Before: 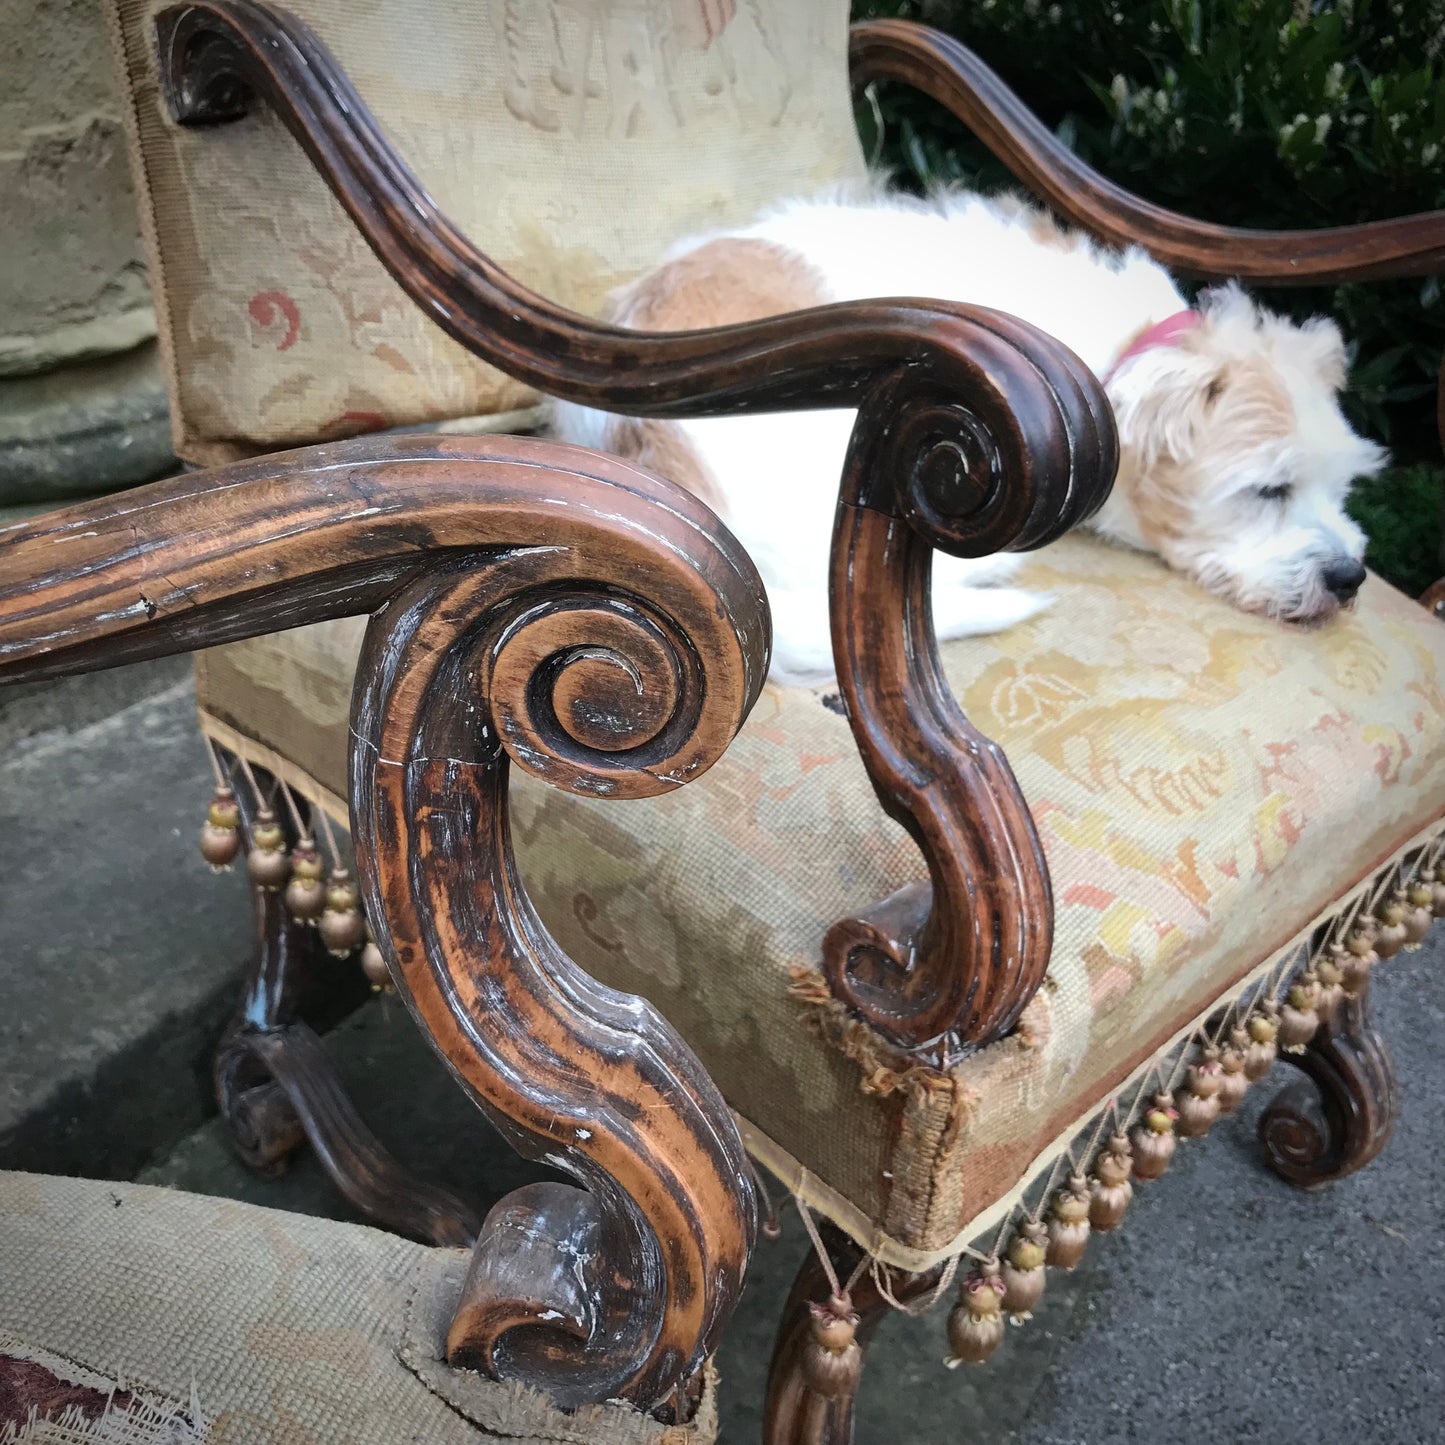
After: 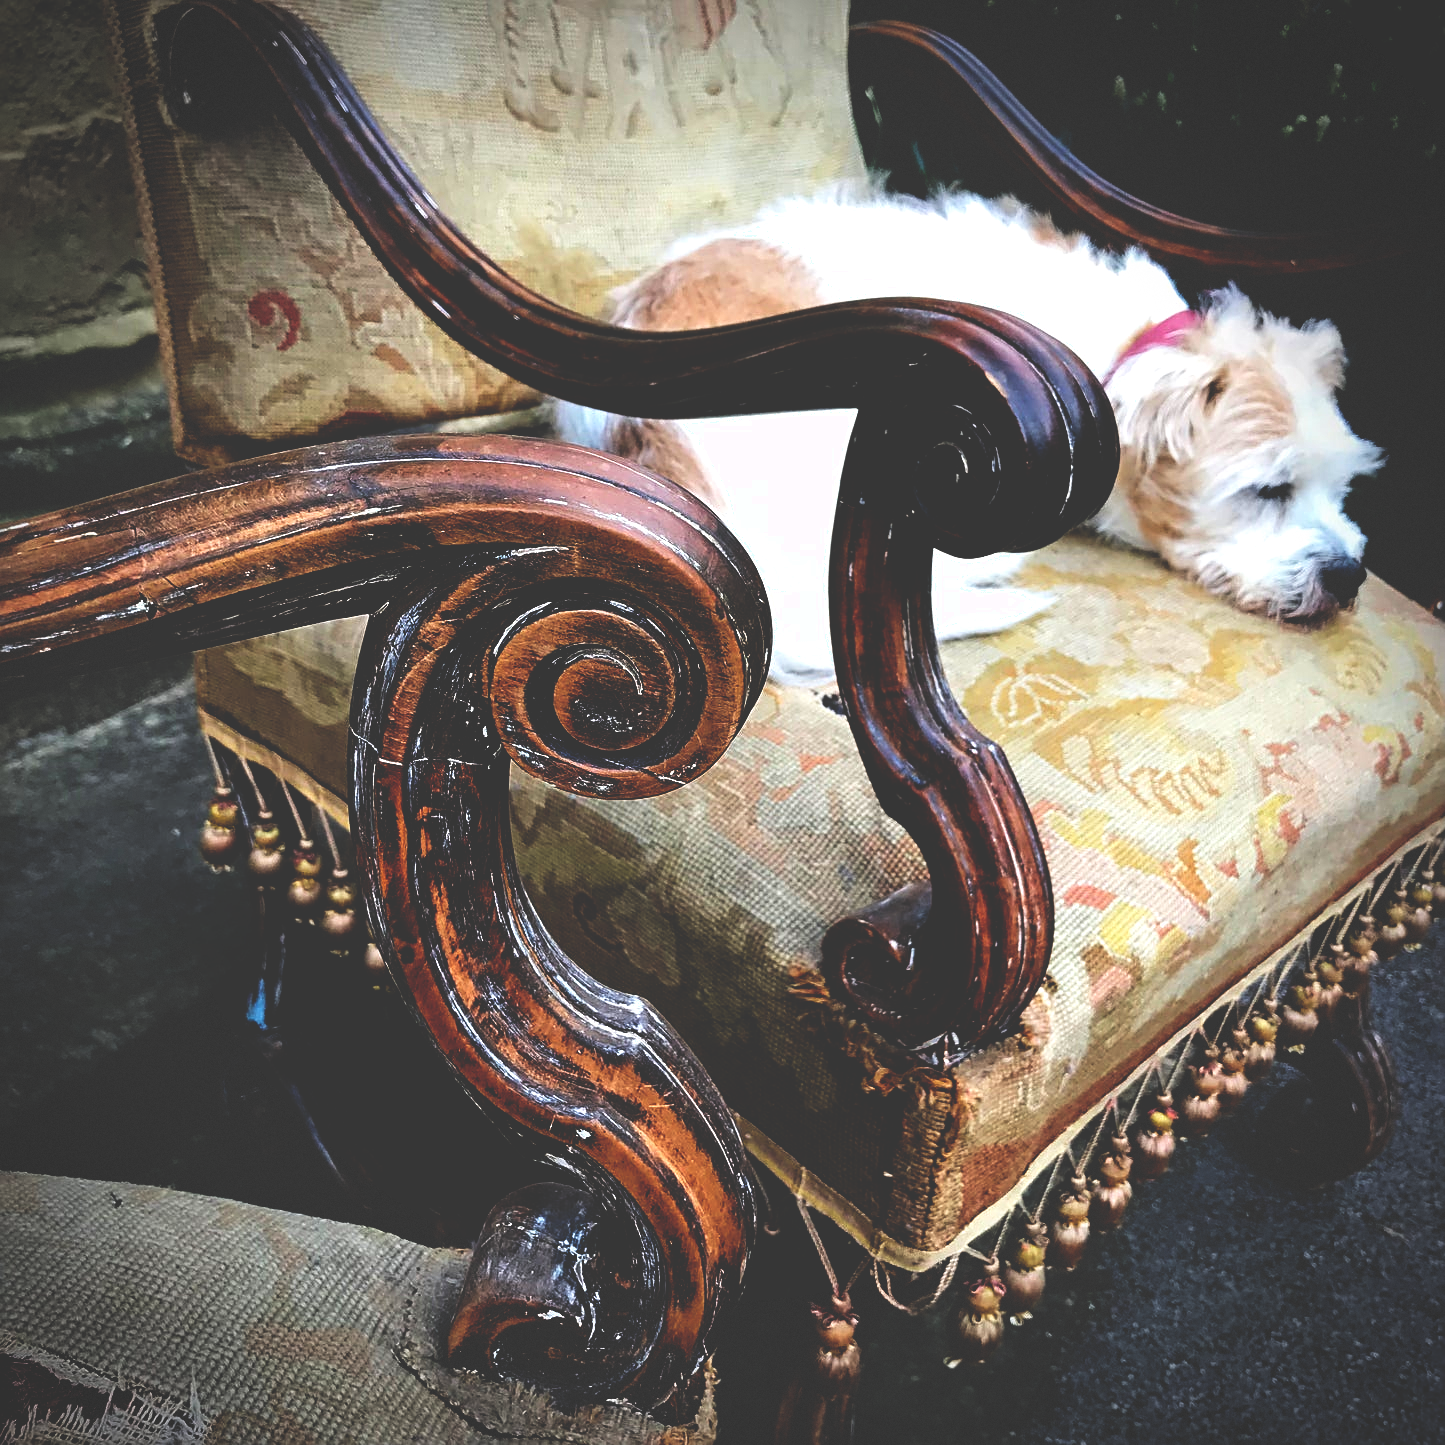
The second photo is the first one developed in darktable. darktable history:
vignetting: brightness -0.192, saturation -0.303, dithering 8-bit output
sharpen: amount 0.491
base curve: curves: ch0 [(0, 0.036) (0.083, 0.04) (0.804, 1)], preserve colors none
